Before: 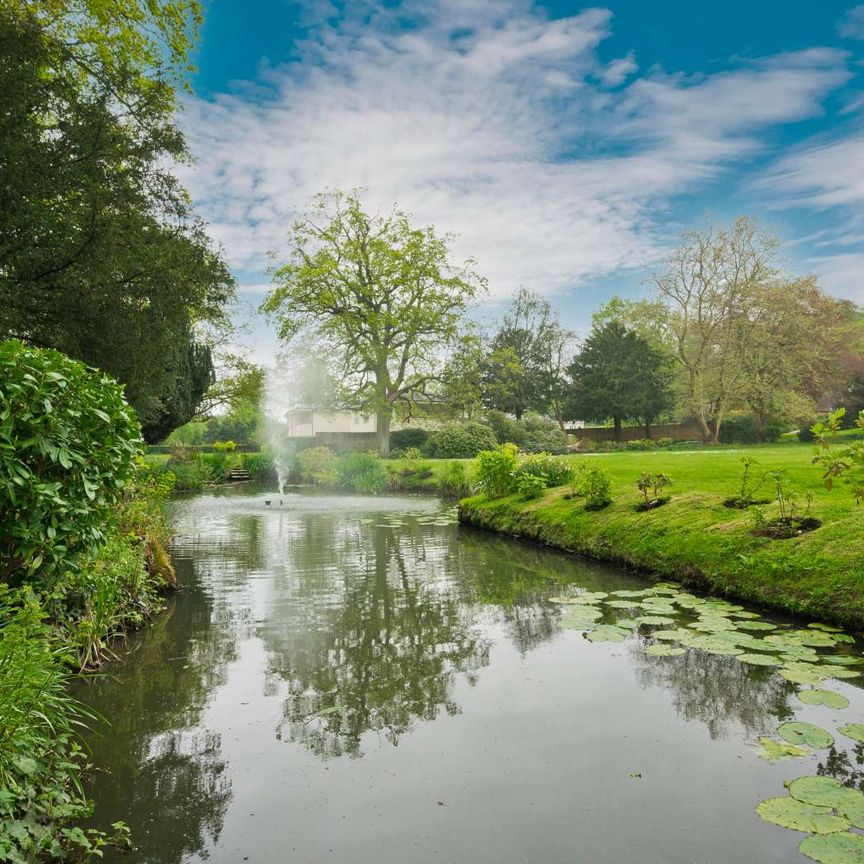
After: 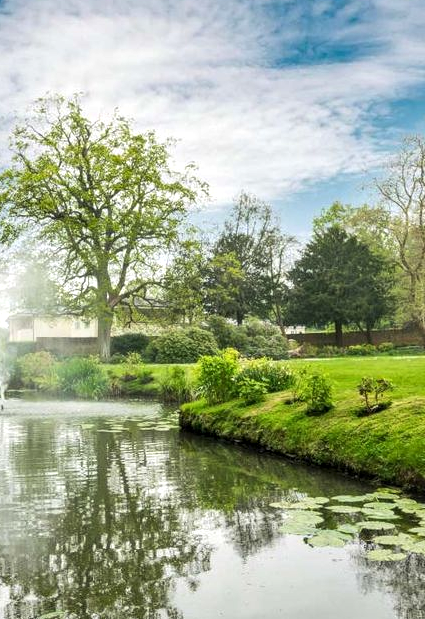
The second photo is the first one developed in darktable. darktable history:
crop: left 32.349%, top 11.006%, right 18.379%, bottom 17.318%
local contrast: on, module defaults
tone equalizer: -8 EV -0.387 EV, -7 EV -0.363 EV, -6 EV -0.36 EV, -5 EV -0.206 EV, -3 EV 0.226 EV, -2 EV 0.362 EV, -1 EV 0.368 EV, +0 EV 0.415 EV, edges refinement/feathering 500, mask exposure compensation -1.57 EV, preserve details no
